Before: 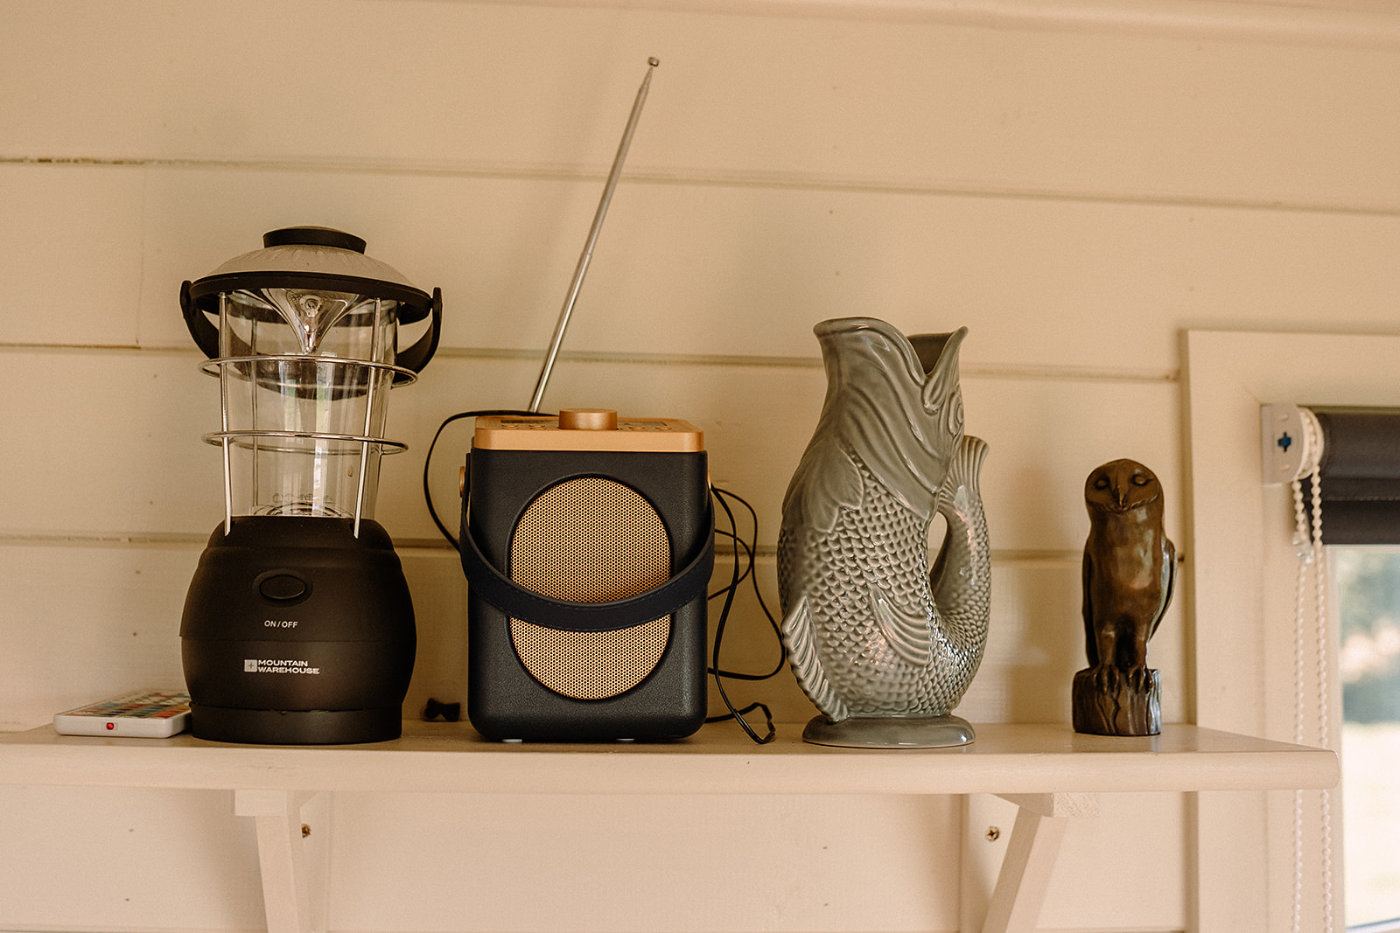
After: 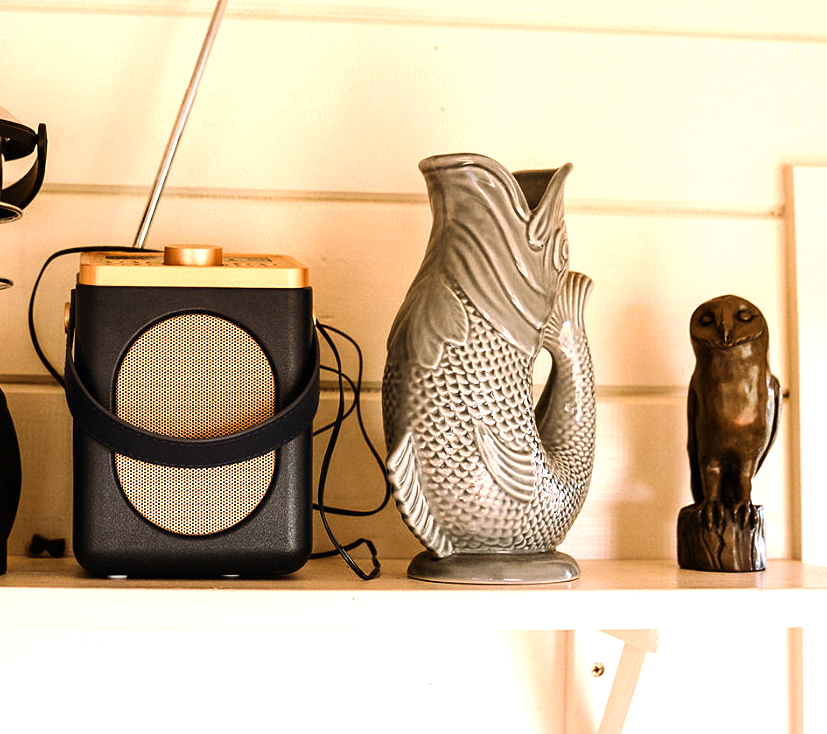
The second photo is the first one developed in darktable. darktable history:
tone equalizer: -8 EV -0.75 EV, -7 EV -0.7 EV, -6 EV -0.6 EV, -5 EV -0.4 EV, -3 EV 0.4 EV, -2 EV 0.6 EV, -1 EV 0.7 EV, +0 EV 0.75 EV, edges refinement/feathering 500, mask exposure compensation -1.57 EV, preserve details no
exposure: exposure 0.6 EV, compensate highlight preservation false
crop and rotate: left 28.256%, top 17.734%, right 12.656%, bottom 3.573%
white balance: red 1.05, blue 1.072
